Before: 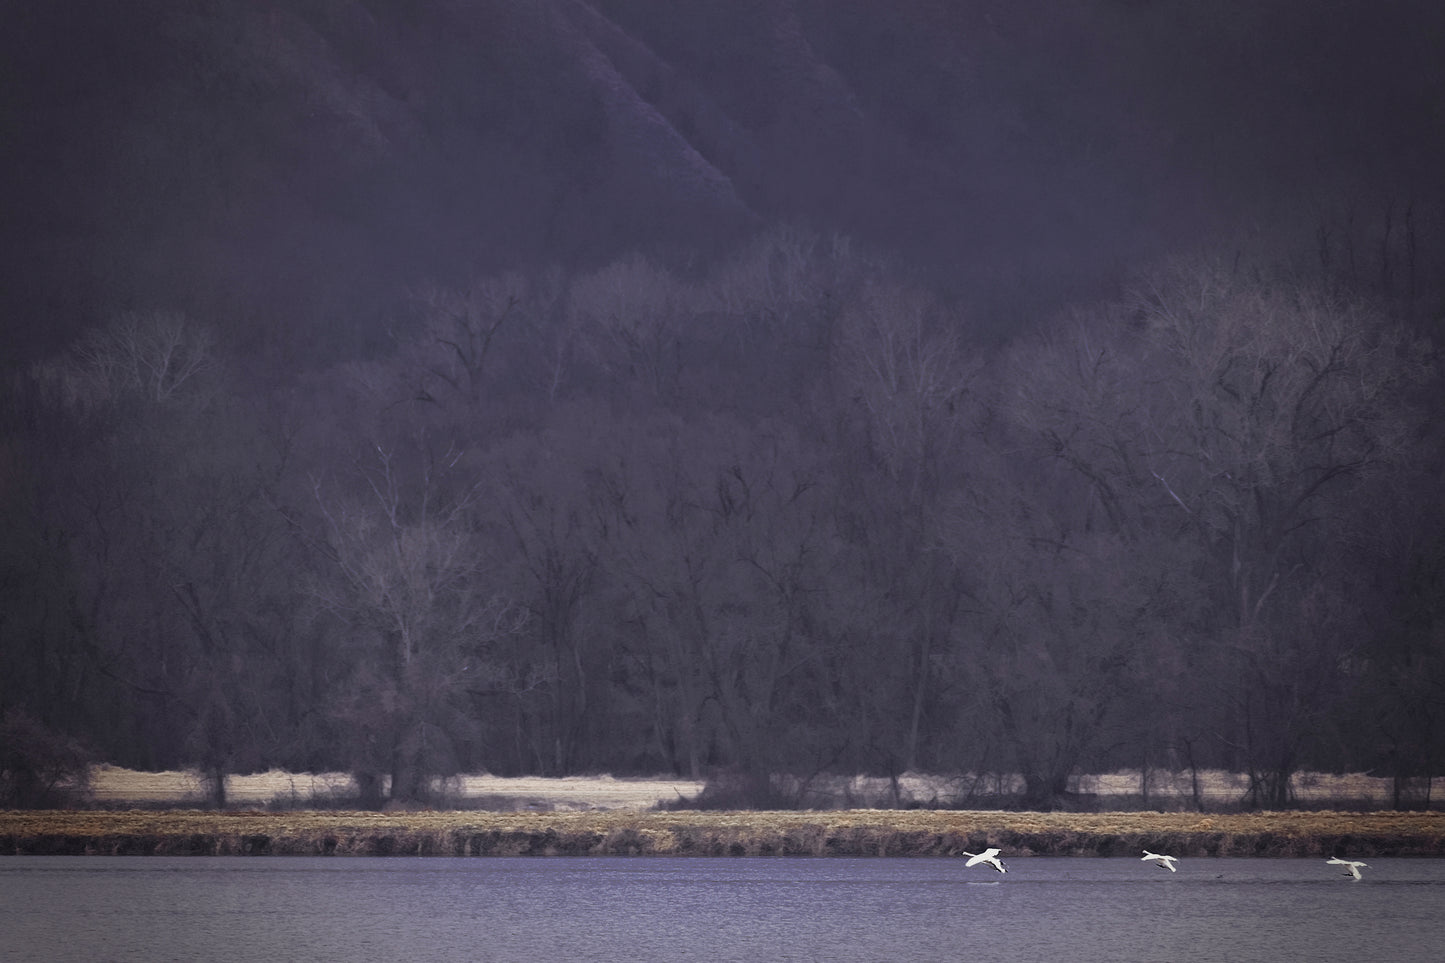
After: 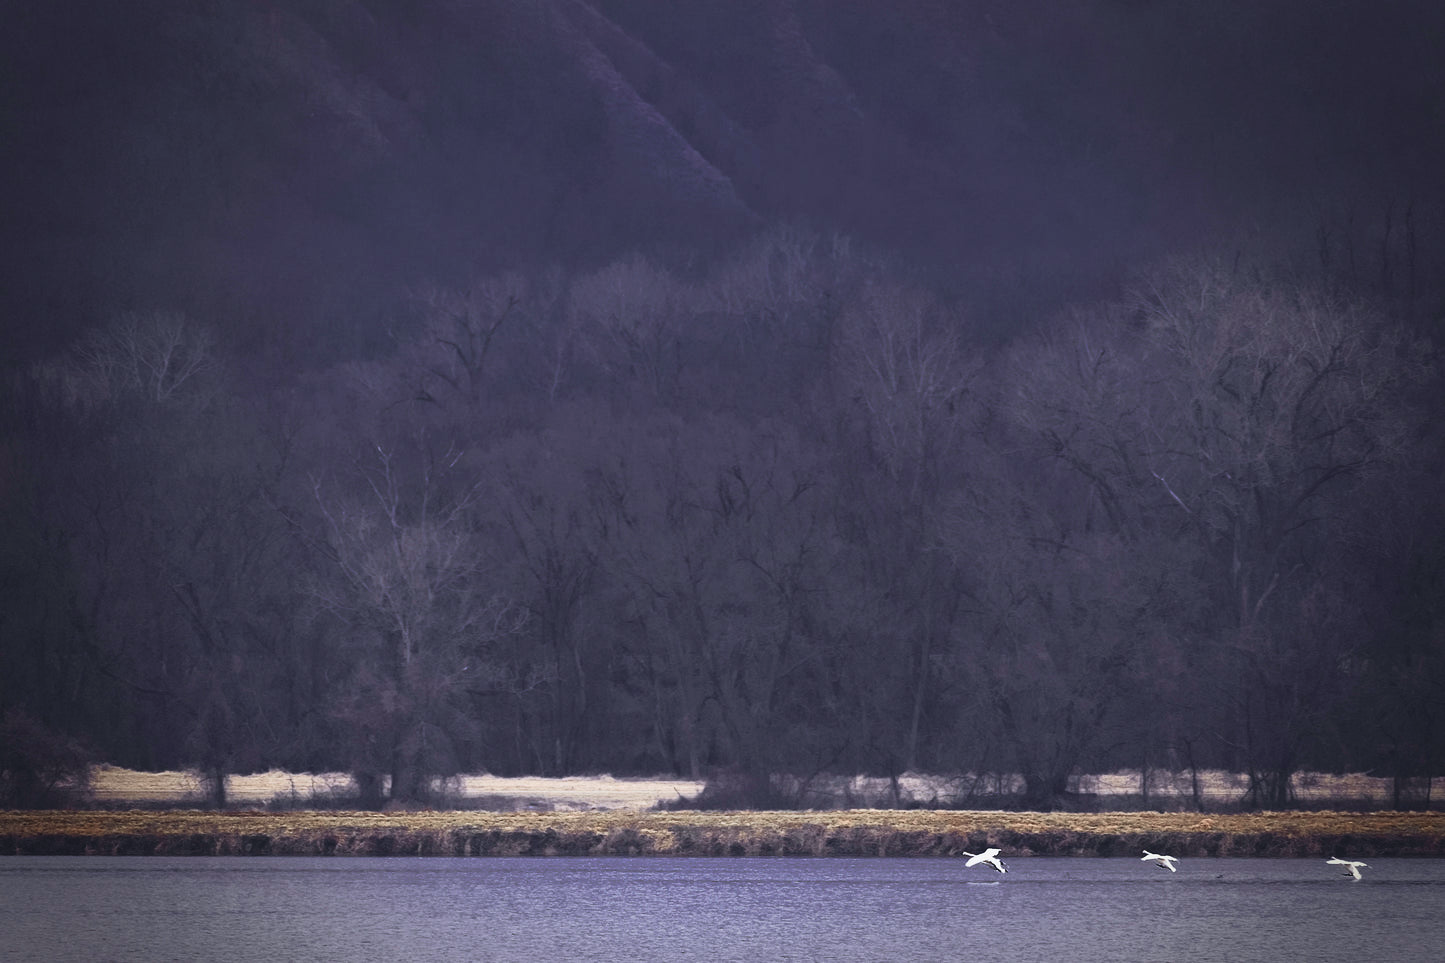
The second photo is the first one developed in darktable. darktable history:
tone curve: curves: ch0 [(0, 0.045) (0.155, 0.169) (0.46, 0.466) (0.751, 0.788) (1, 0.961)]; ch1 [(0, 0) (0.43, 0.408) (0.472, 0.469) (0.505, 0.503) (0.553, 0.563) (0.592, 0.581) (0.631, 0.625) (1, 1)]; ch2 [(0, 0) (0.505, 0.495) (0.55, 0.557) (0.583, 0.573) (1, 1)], color space Lab, independent channels, preserve colors none
contrast equalizer: y [[0.5, 0.5, 0.478, 0.5, 0.5, 0.5], [0.5 ×6], [0.5 ×6], [0 ×6], [0 ×6]]
tone equalizer: -8 EV -0.417 EV, -7 EV -0.389 EV, -6 EV -0.333 EV, -5 EV -0.222 EV, -3 EV 0.222 EV, -2 EV 0.333 EV, -1 EV 0.389 EV, +0 EV 0.417 EV, edges refinement/feathering 500, mask exposure compensation -1.57 EV, preserve details no
